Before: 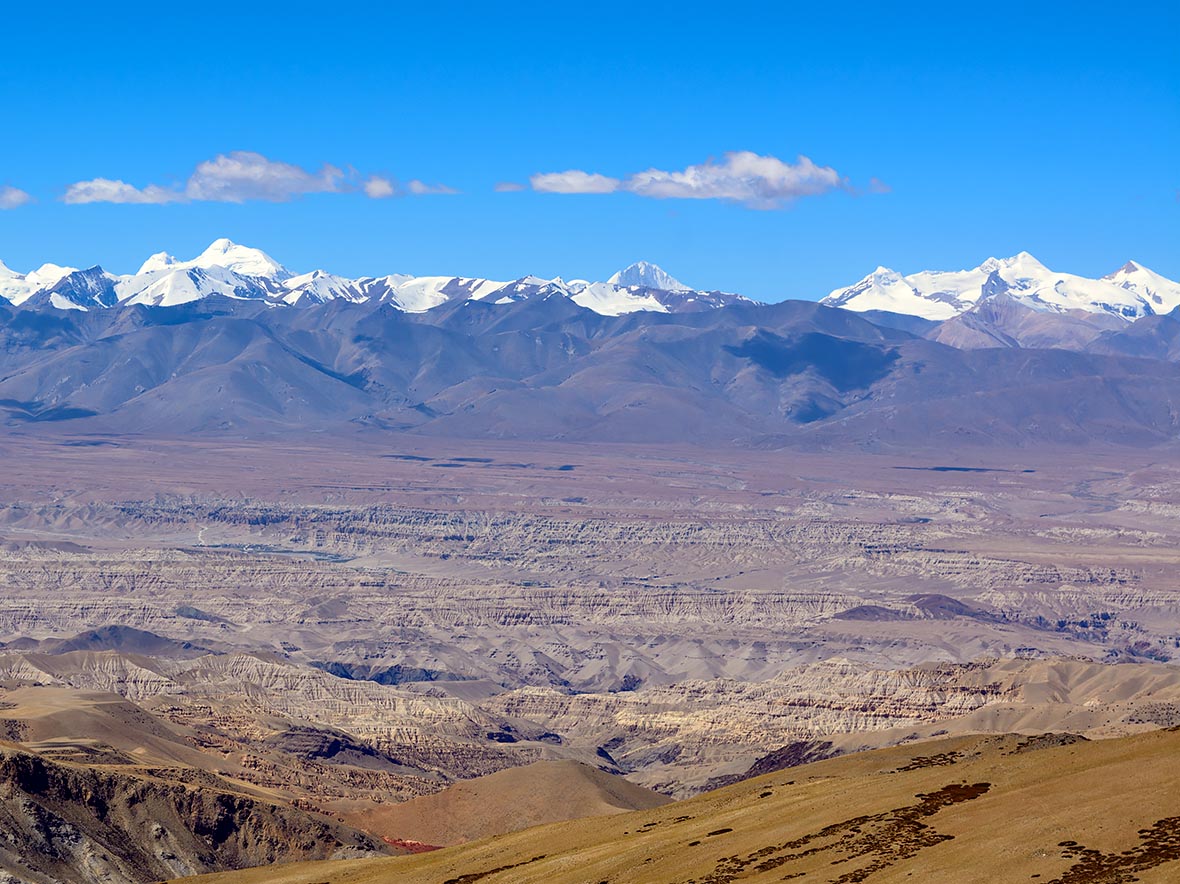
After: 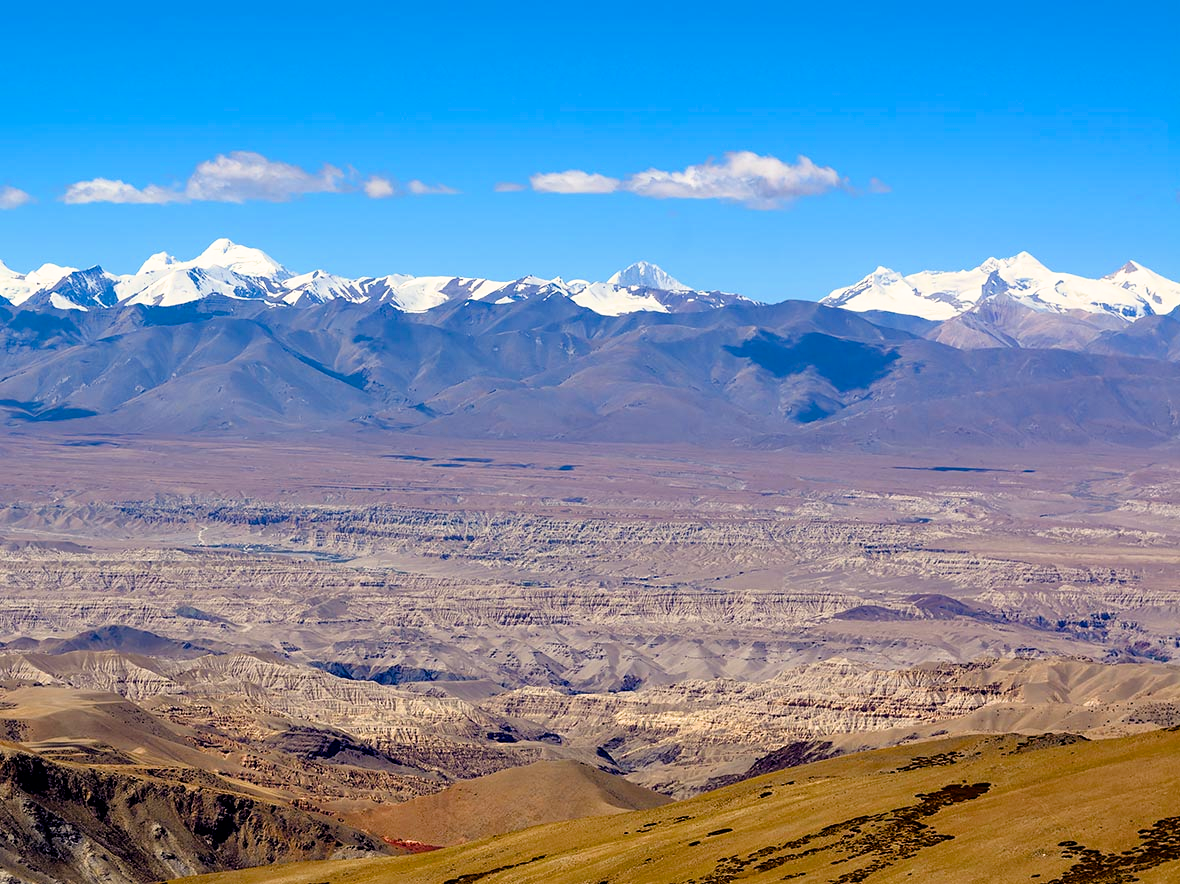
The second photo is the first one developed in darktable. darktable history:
filmic rgb: black relative exposure -8.03 EV, white relative exposure 2.47 EV, threshold 3.06 EV, hardness 6.32, enable highlight reconstruction true
color balance rgb: highlights gain › chroma 2.976%, highlights gain › hue 73.27°, perceptual saturation grading › global saturation 20%, perceptual saturation grading › highlights -25.48%, perceptual saturation grading › shadows 24.16%, global vibrance 20%
